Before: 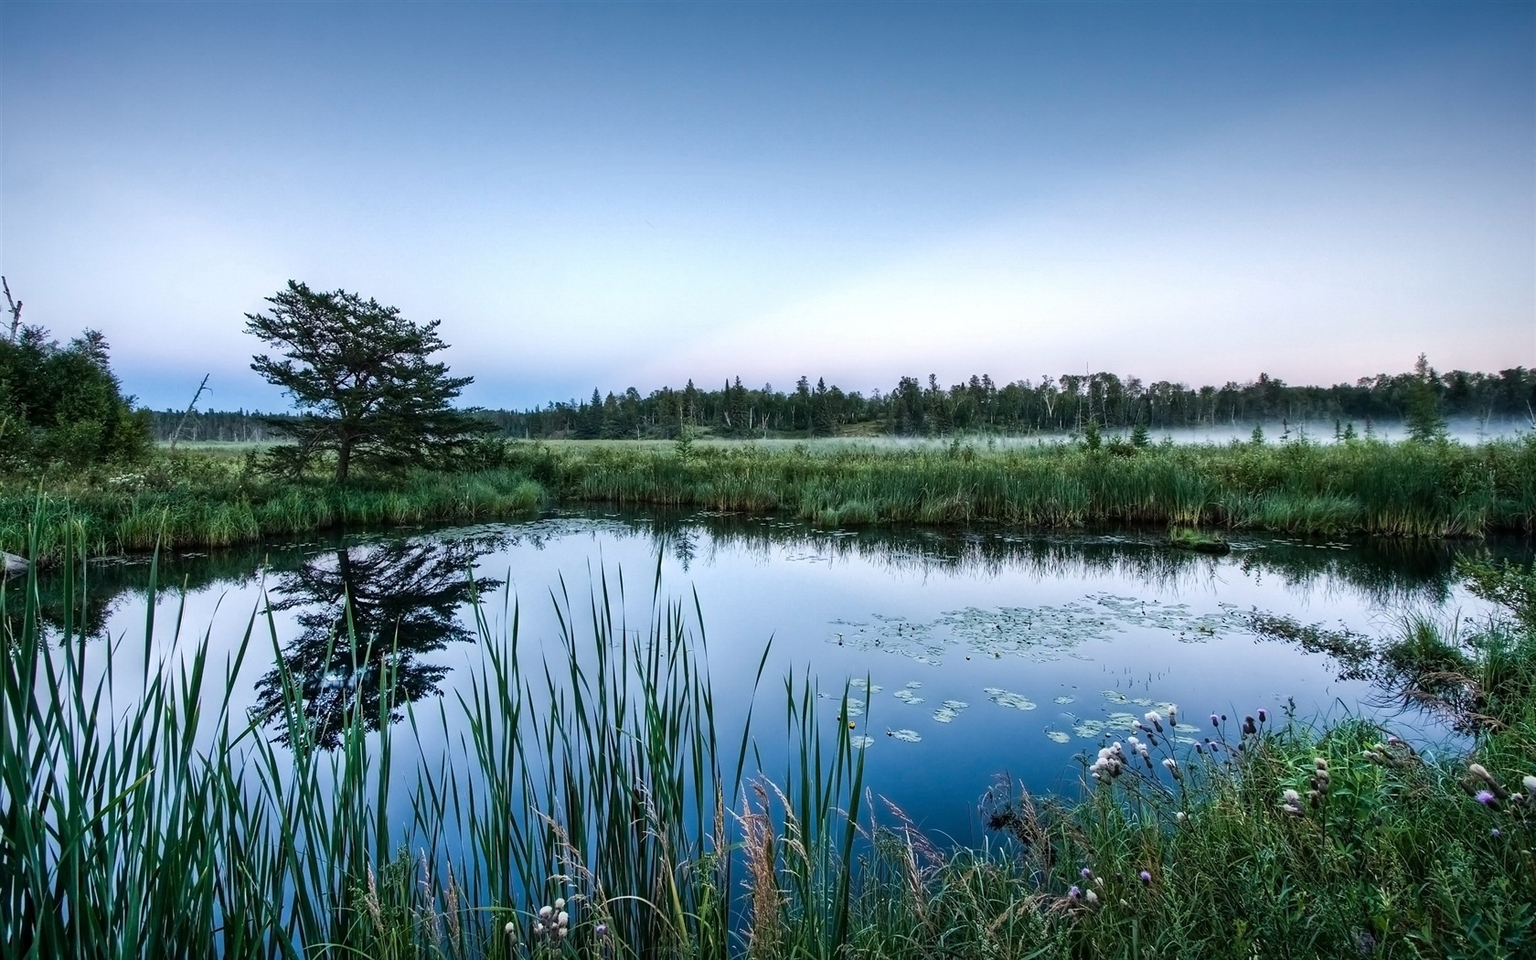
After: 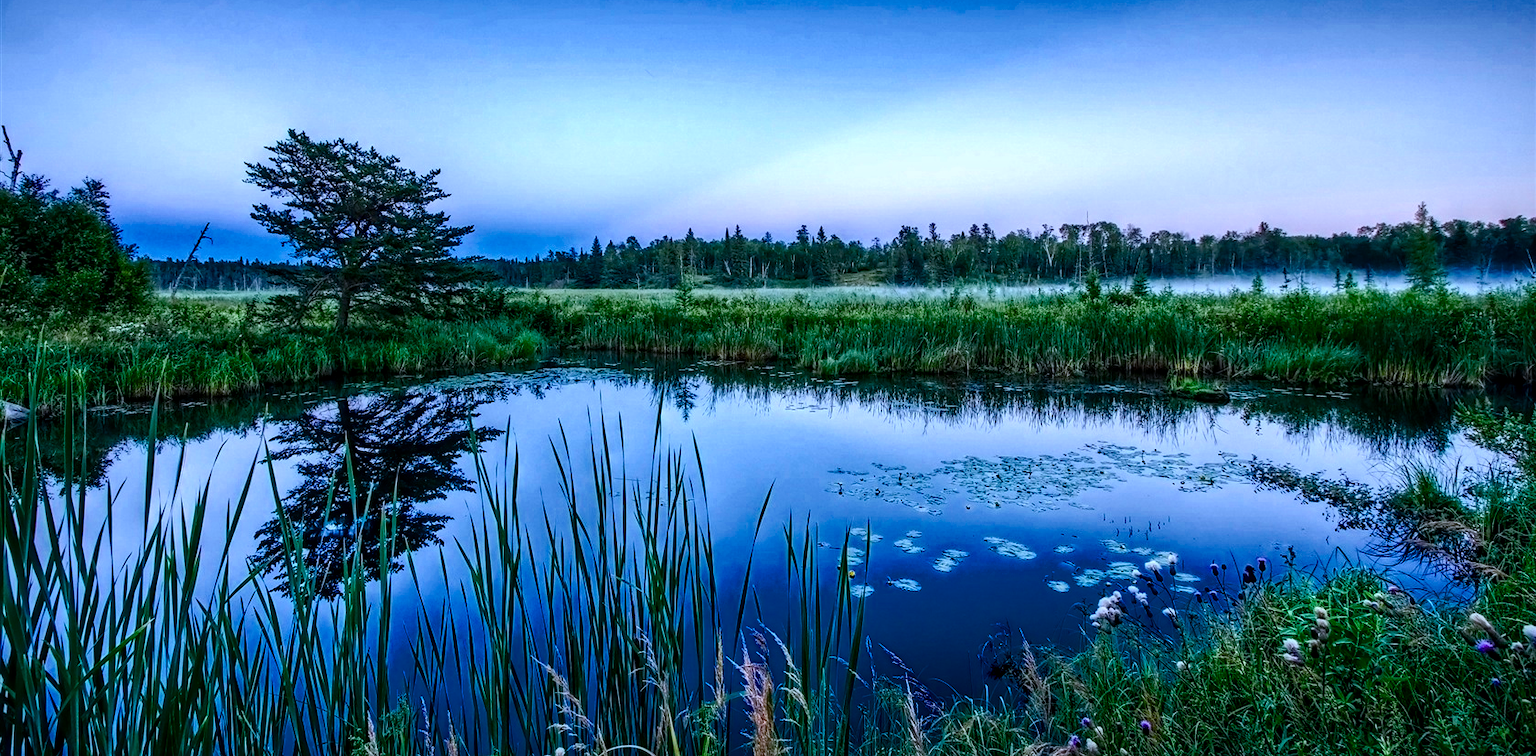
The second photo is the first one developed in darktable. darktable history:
local contrast: detail 130%
color calibration: illuminant custom, x 0.371, y 0.382, temperature 4282.56 K
crop and rotate: top 15.803%, bottom 5.425%
color balance rgb: power › hue 171.79°, linear chroma grading › global chroma 0.887%, perceptual saturation grading › global saturation 36.563%, perceptual saturation grading › shadows 35.106%, saturation formula JzAzBz (2021)
